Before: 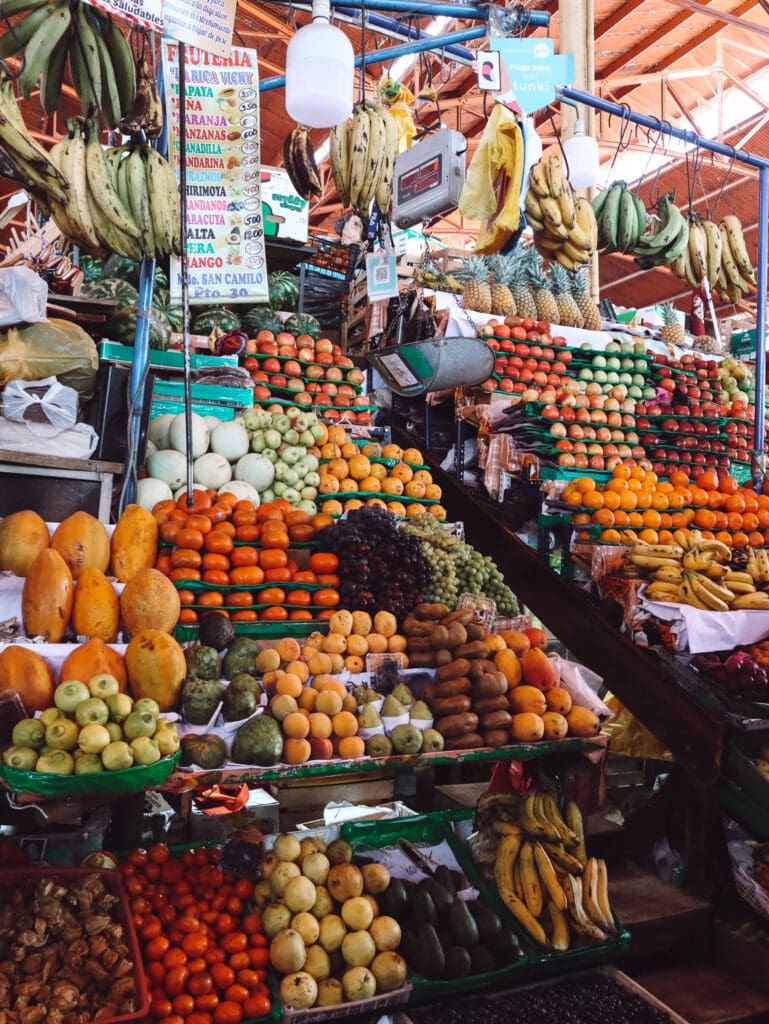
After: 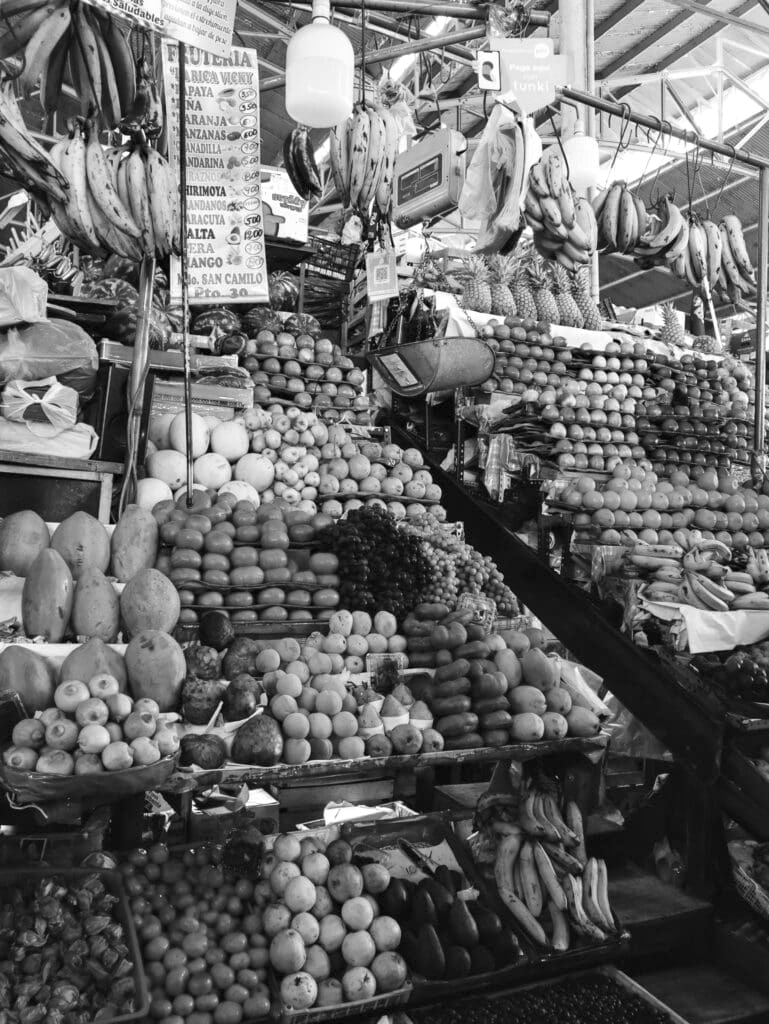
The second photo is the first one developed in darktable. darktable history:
rgb levels: mode RGB, independent channels, levels [[0, 0.474, 1], [0, 0.5, 1], [0, 0.5, 1]]
monochrome: on, module defaults
contrast equalizer: y [[0.509, 0.517, 0.523, 0.523, 0.517, 0.509], [0.5 ×6], [0.5 ×6], [0 ×6], [0 ×6]]
